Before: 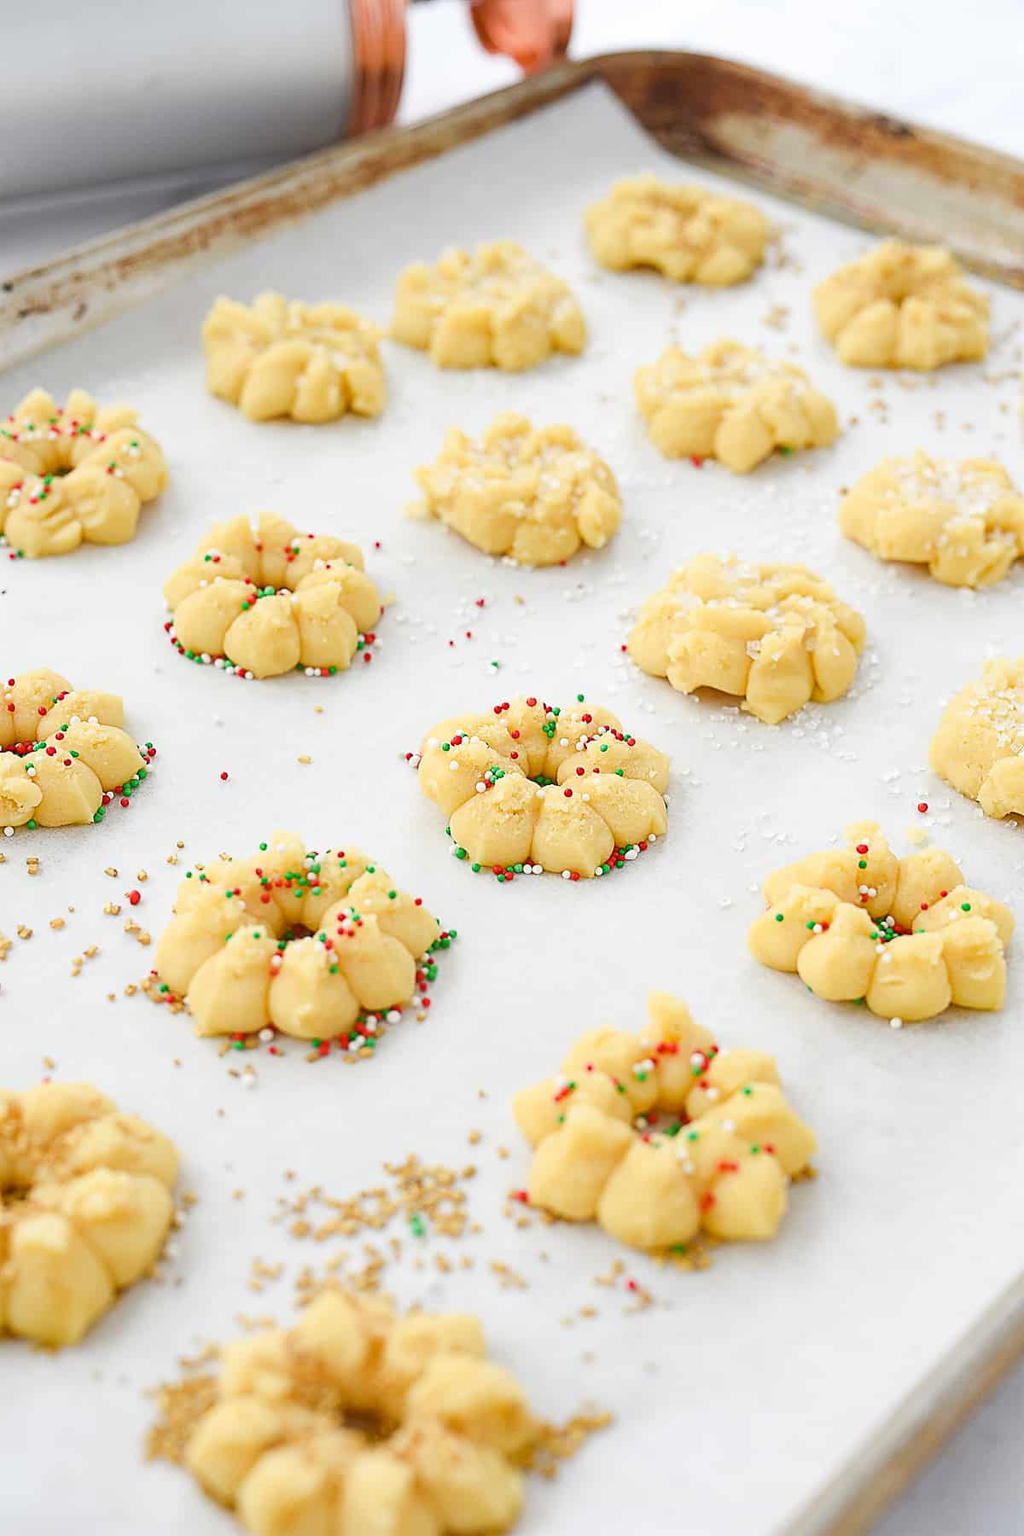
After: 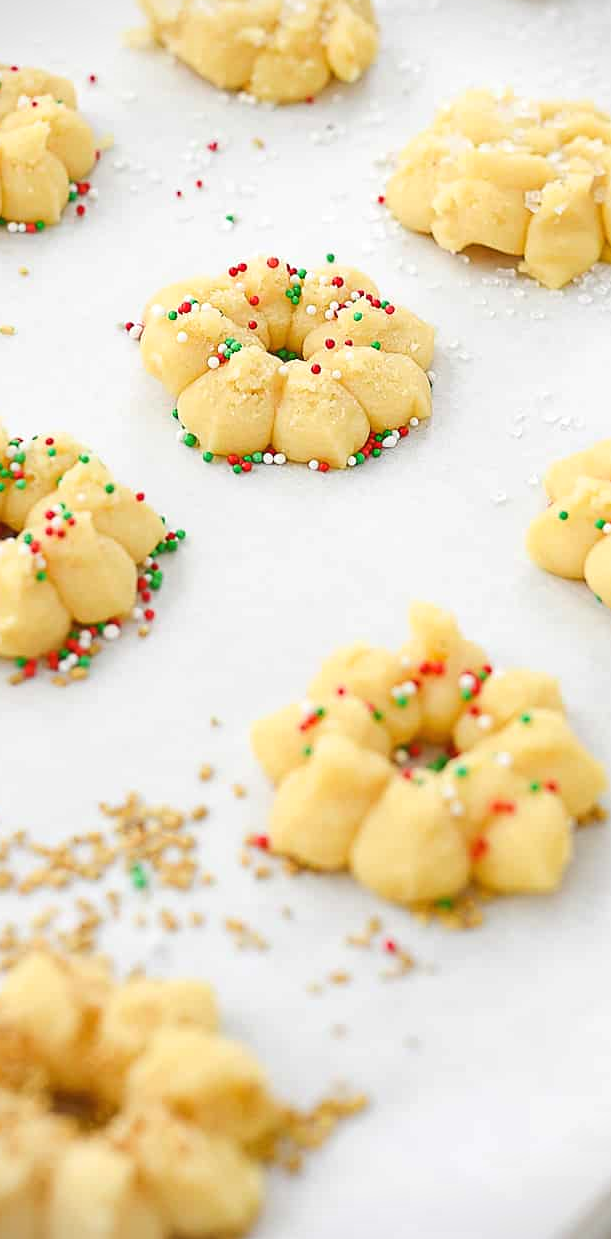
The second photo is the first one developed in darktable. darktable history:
vignetting: fall-off start 92.6%, brightness -0.52, saturation -0.51, center (-0.012, 0)
white balance: emerald 1
crop and rotate: left 29.237%, top 31.152%, right 19.807%
exposure: black level correction -0.001, exposure 0.08 EV, compensate highlight preservation false
